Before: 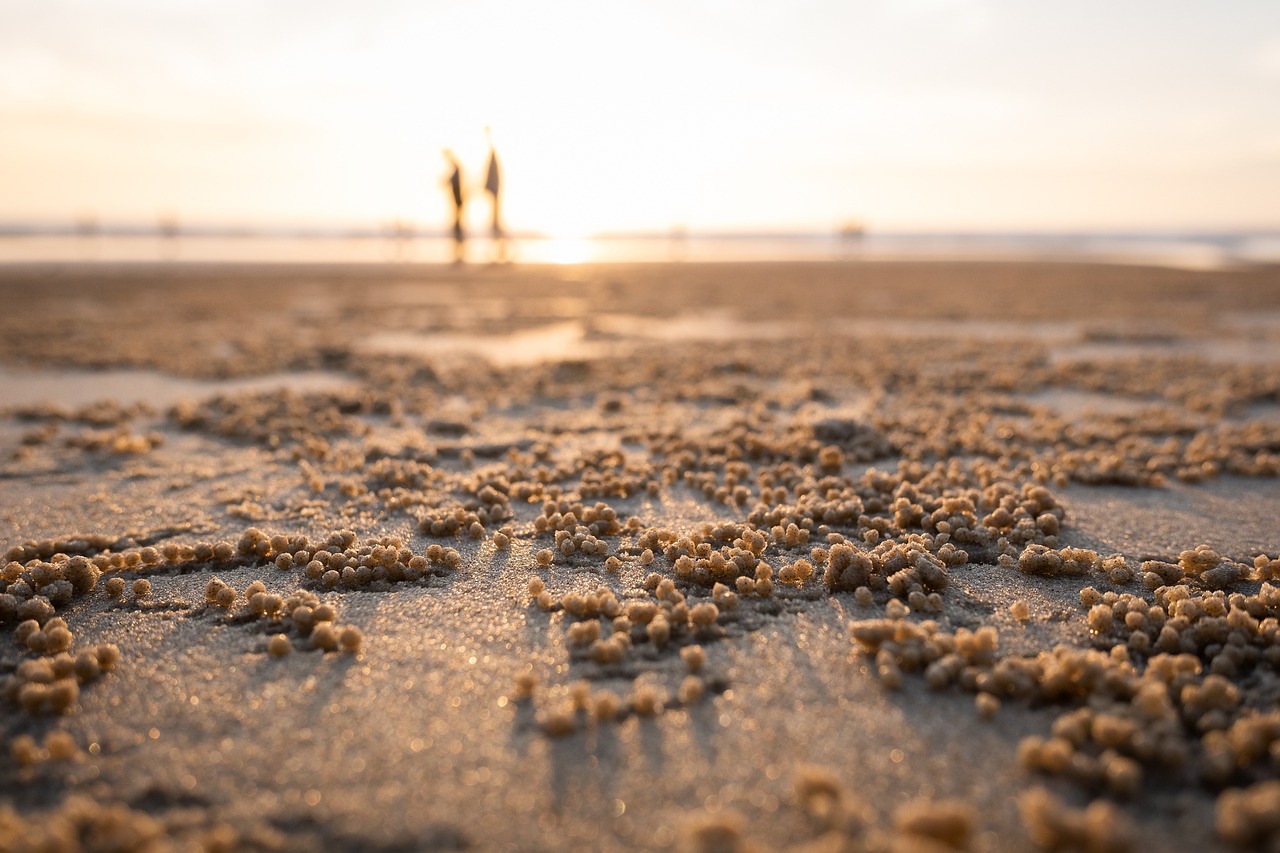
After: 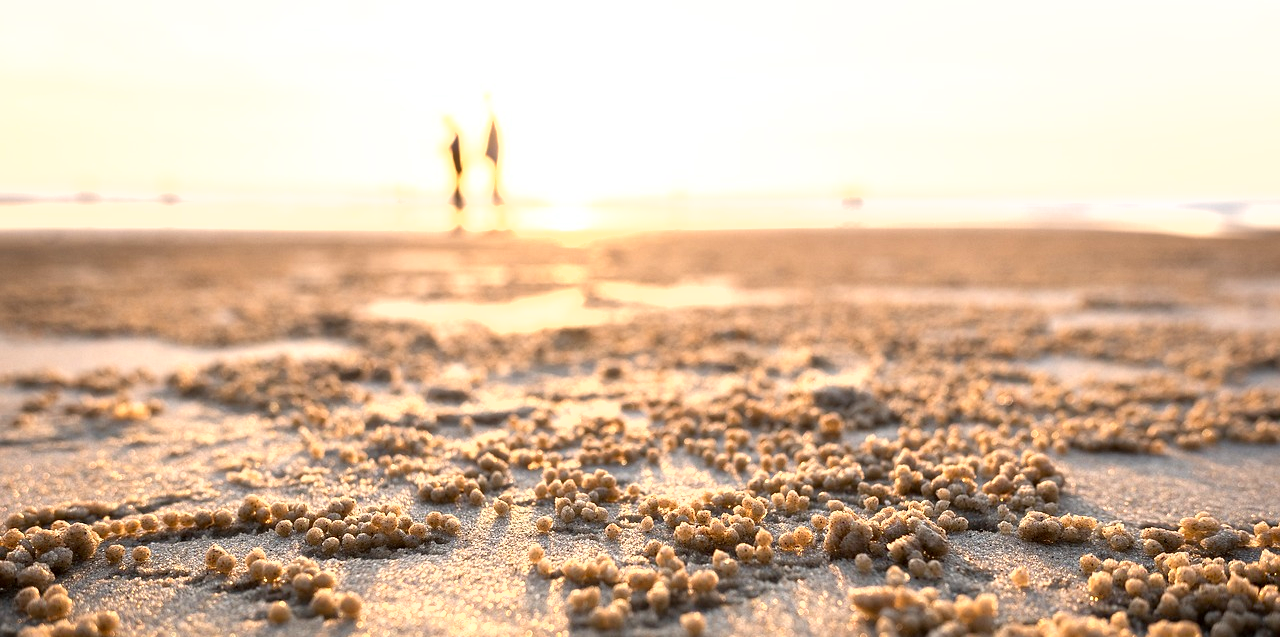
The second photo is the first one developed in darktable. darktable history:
exposure: black level correction 0.001, exposure 1 EV, compensate highlight preservation false
crop: top 3.945%, bottom 21.264%
shadows and highlights: shadows 37.64, highlights -27.02, highlights color adjustment 38.98%, soften with gaussian
